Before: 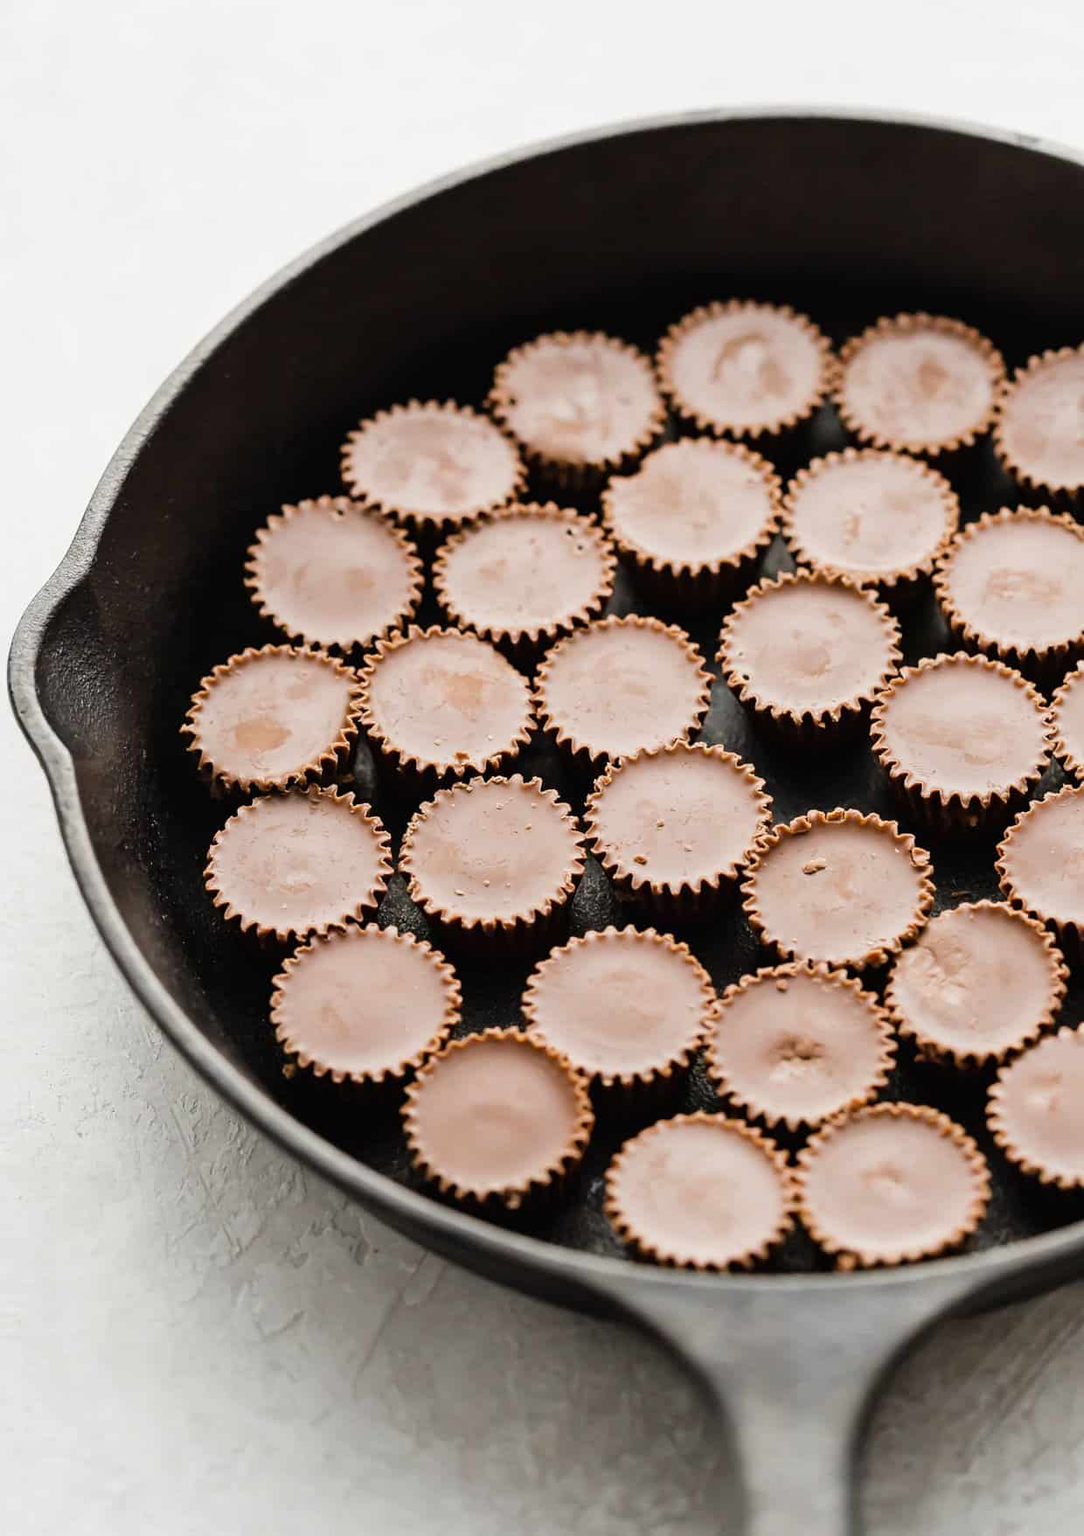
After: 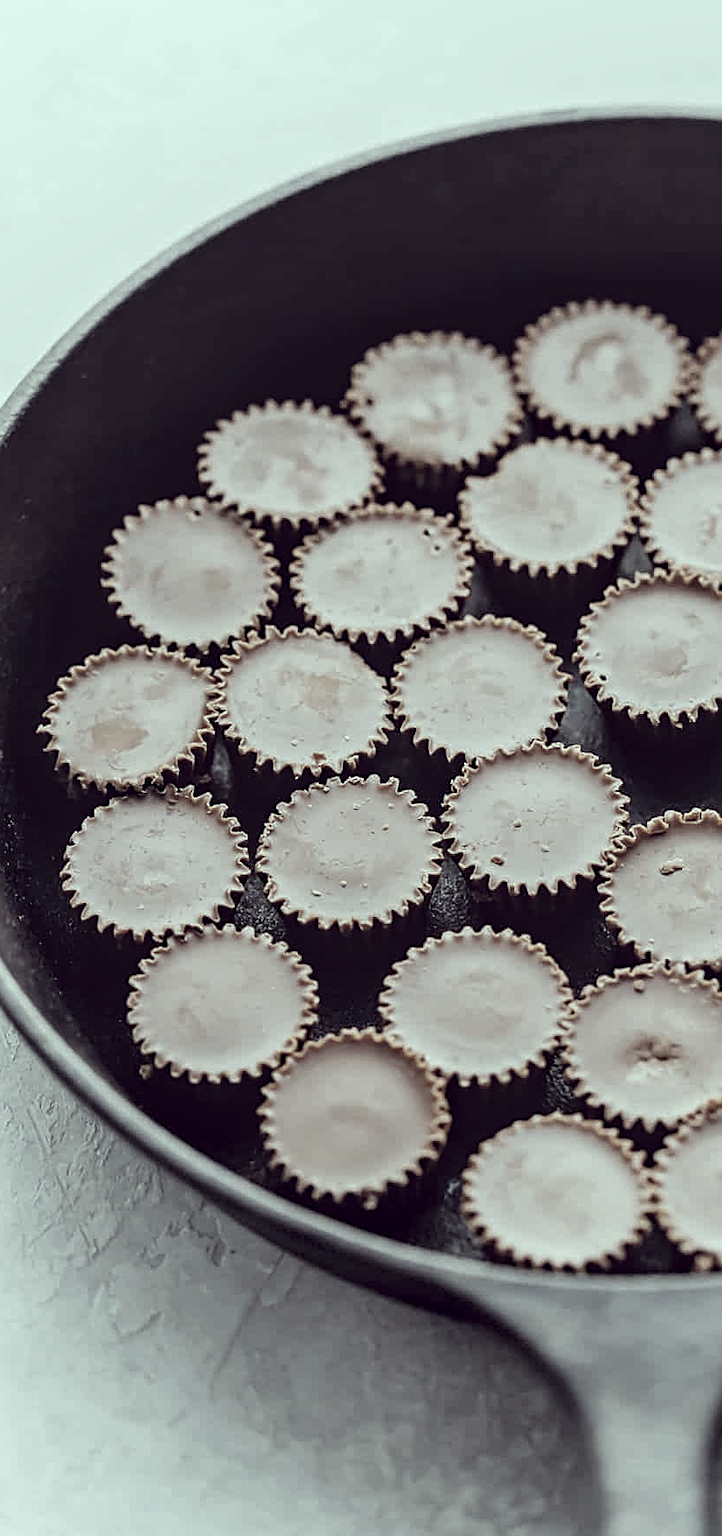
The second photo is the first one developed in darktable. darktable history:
crop and rotate: left 13.339%, right 19.971%
color correction: highlights a* -20.92, highlights b* 20.31, shadows a* 19.95, shadows b* -20.65, saturation 0.375
sharpen: amount 0.5
local contrast: on, module defaults
color calibration: illuminant Planckian (black body), x 0.378, y 0.374, temperature 4063.16 K
